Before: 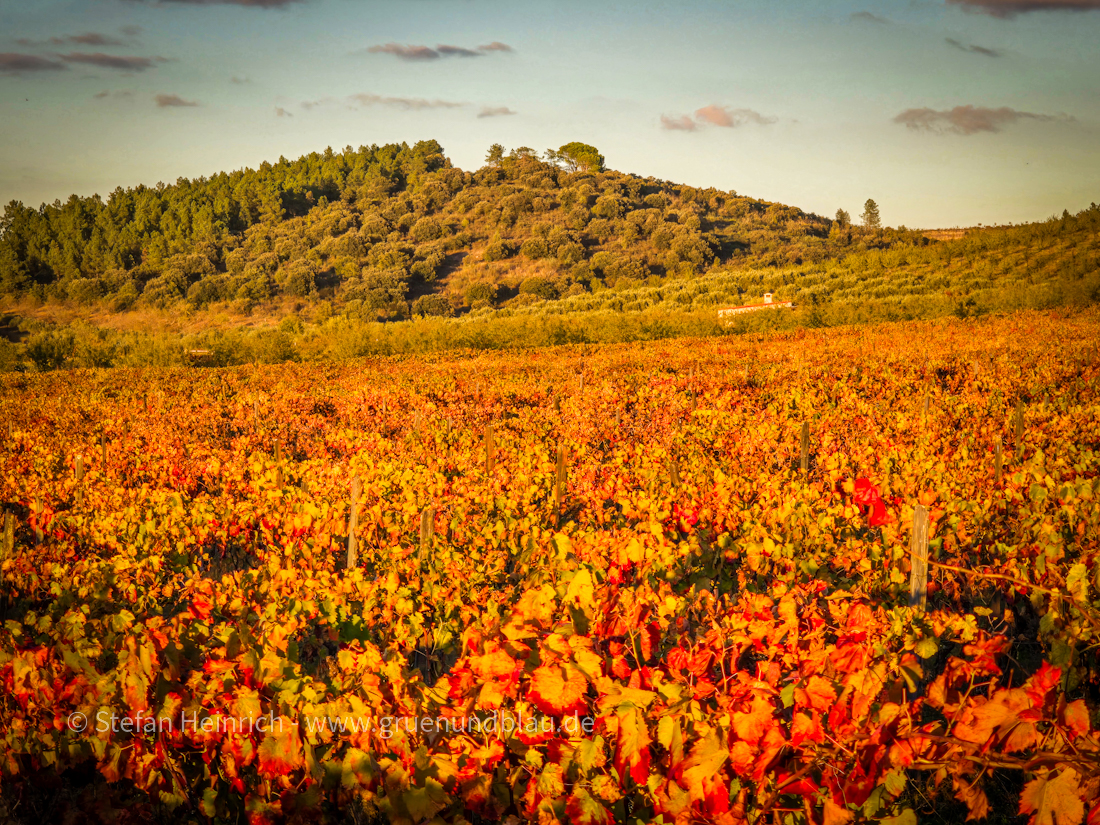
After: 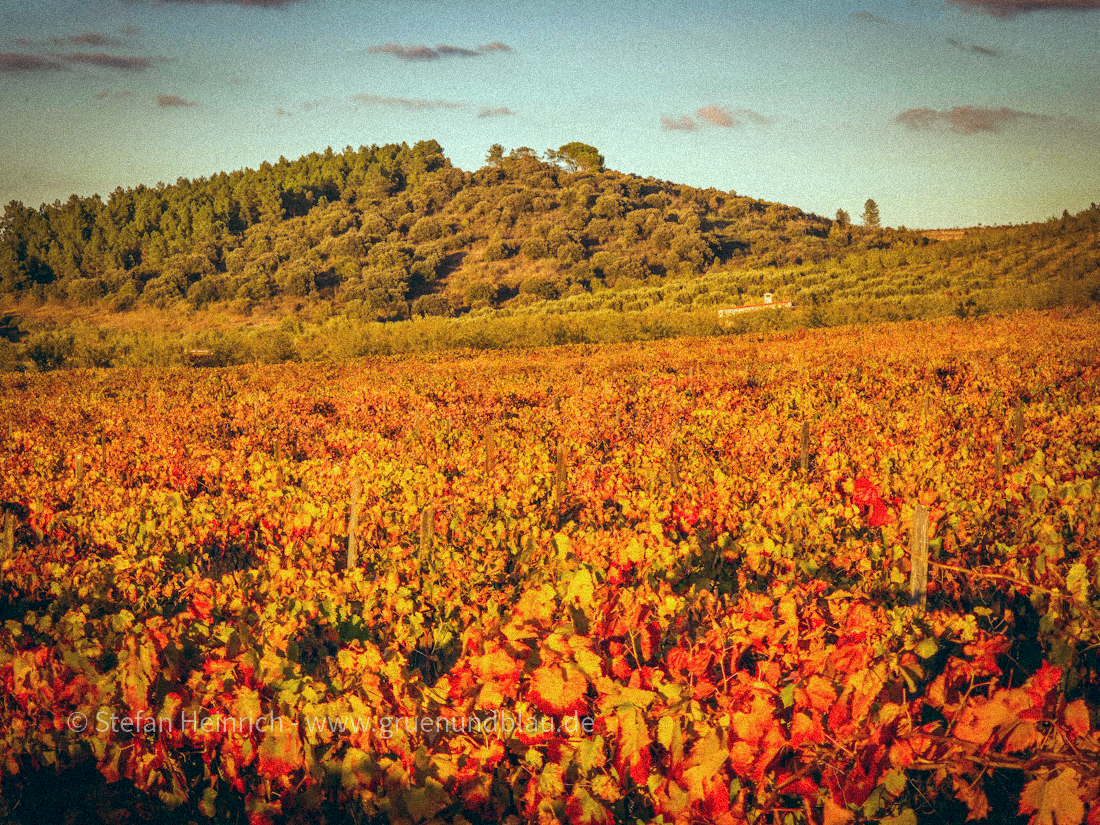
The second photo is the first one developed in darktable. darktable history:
color balance: lift [1.003, 0.993, 1.001, 1.007], gamma [1.018, 1.072, 0.959, 0.928], gain [0.974, 0.873, 1.031, 1.127]
grain: strength 35%, mid-tones bias 0%
